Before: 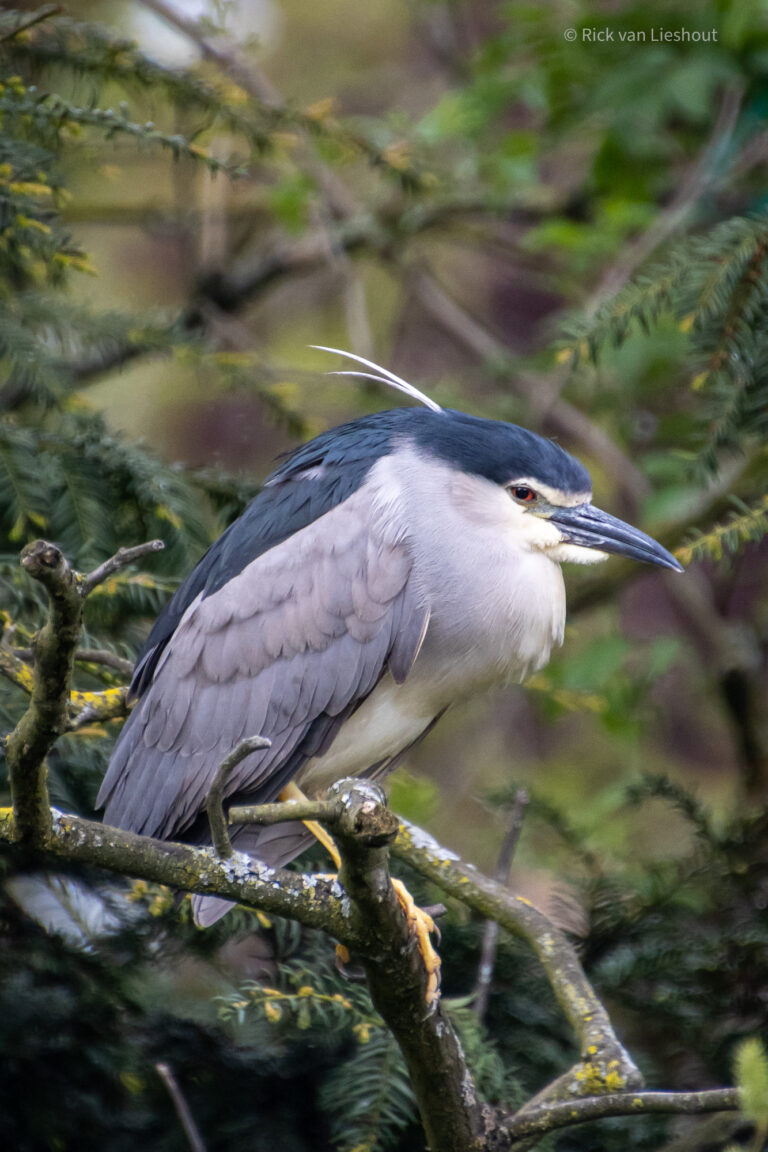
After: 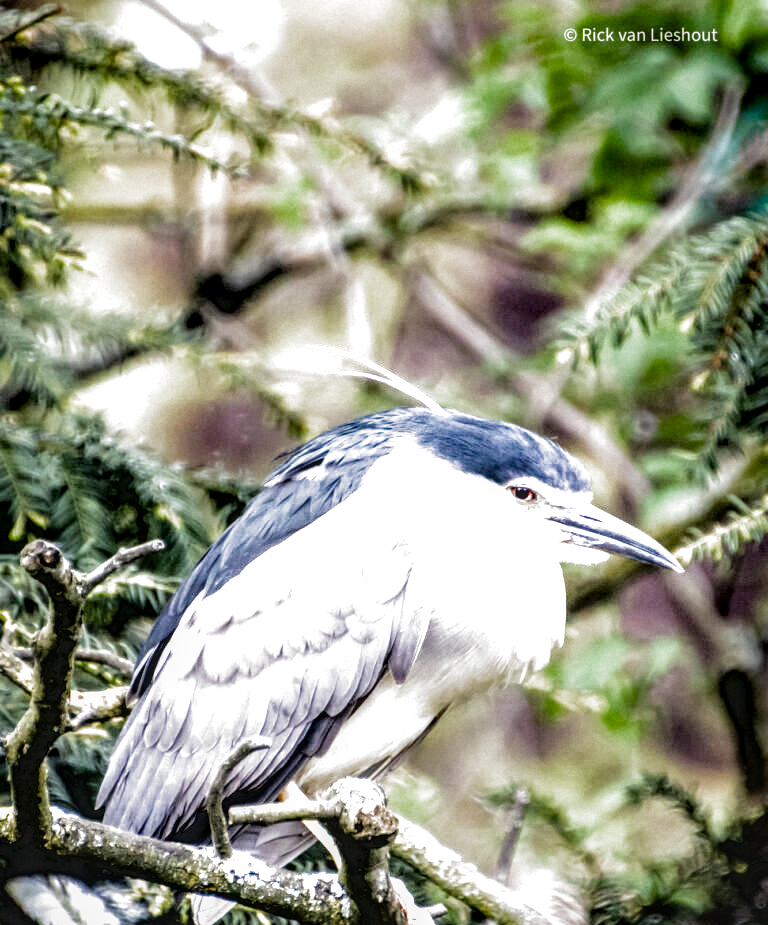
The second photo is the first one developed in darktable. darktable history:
crop: bottom 19.675%
tone equalizer: -8 EV -1.11 EV, -7 EV -0.998 EV, -6 EV -0.901 EV, -5 EV -0.552 EV, -3 EV 0.61 EV, -2 EV 0.862 EV, -1 EV 1 EV, +0 EV 1.05 EV
filmic rgb: black relative exposure -9.06 EV, white relative exposure 2.32 EV, hardness 7.43, color science v5 (2021), iterations of high-quality reconstruction 10, contrast in shadows safe, contrast in highlights safe
local contrast: detail 130%
exposure: black level correction 0.012, exposure 0.694 EV, compensate highlight preservation false
